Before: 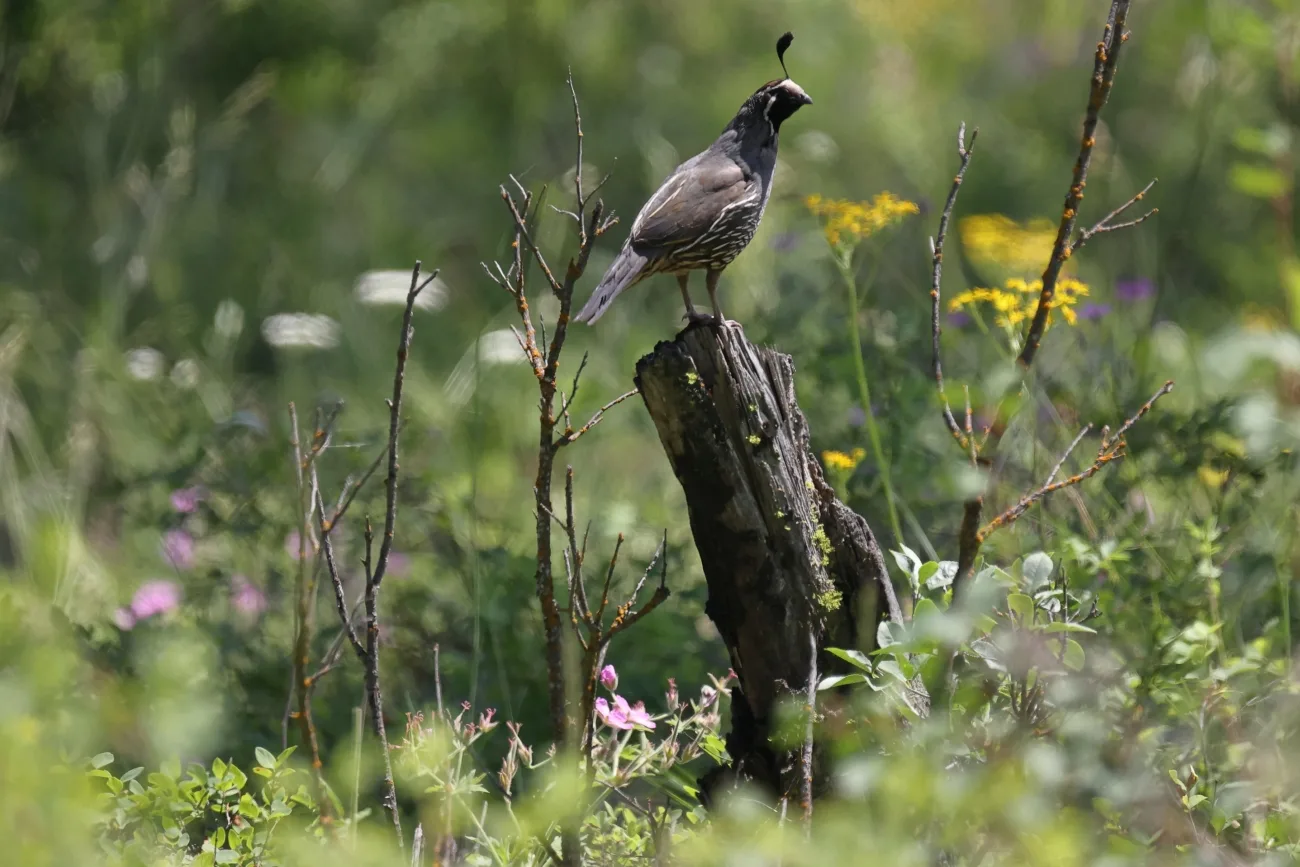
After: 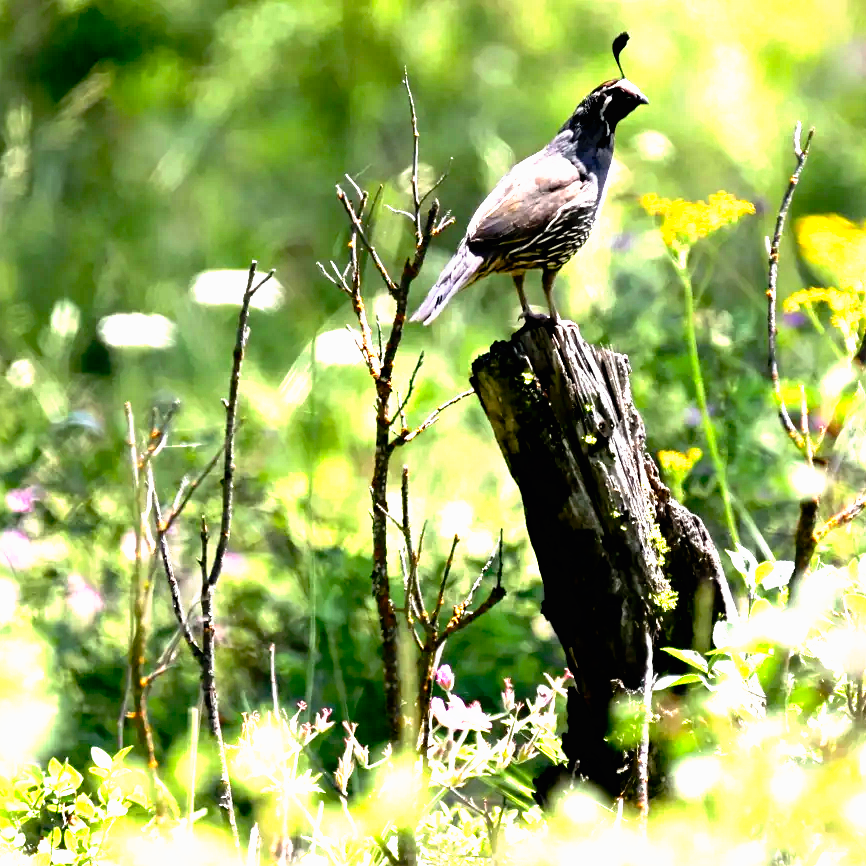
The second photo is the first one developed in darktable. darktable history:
crop and rotate: left 12.648%, right 20.685%
tone curve: curves: ch0 [(0, 0) (0.003, 0.01) (0.011, 0.011) (0.025, 0.008) (0.044, 0.007) (0.069, 0.006) (0.1, 0.005) (0.136, 0.015) (0.177, 0.094) (0.224, 0.241) (0.277, 0.369) (0.335, 0.5) (0.399, 0.648) (0.468, 0.811) (0.543, 0.975) (0.623, 0.989) (0.709, 0.989) (0.801, 0.99) (0.898, 0.99) (1, 1)], preserve colors none
